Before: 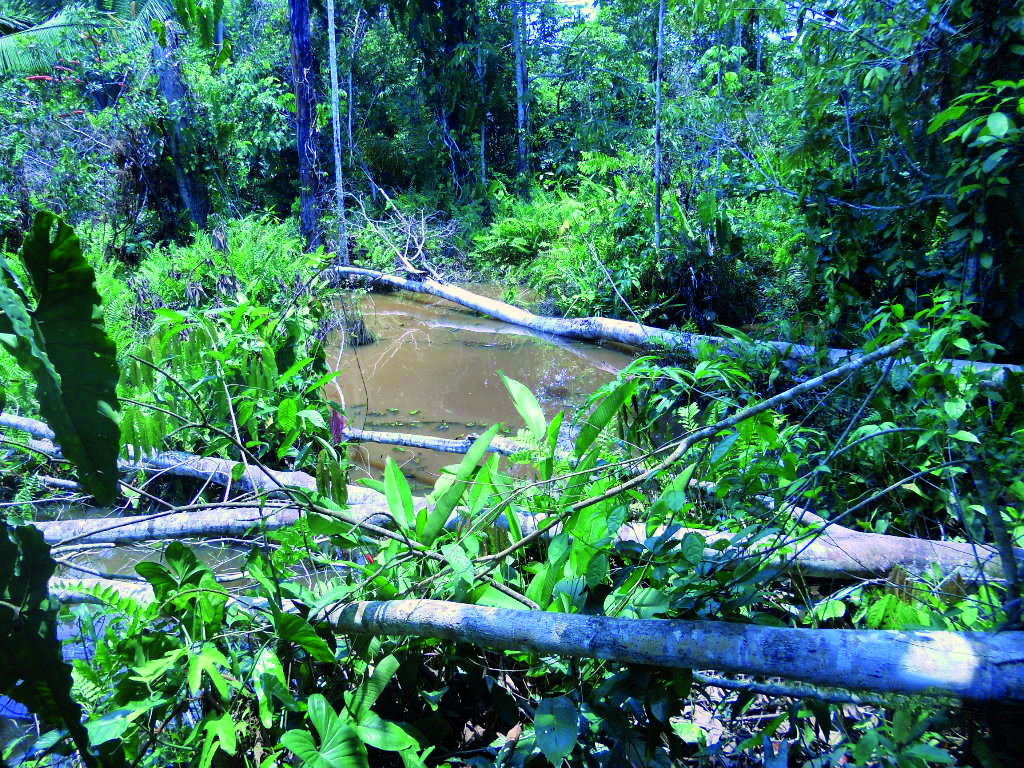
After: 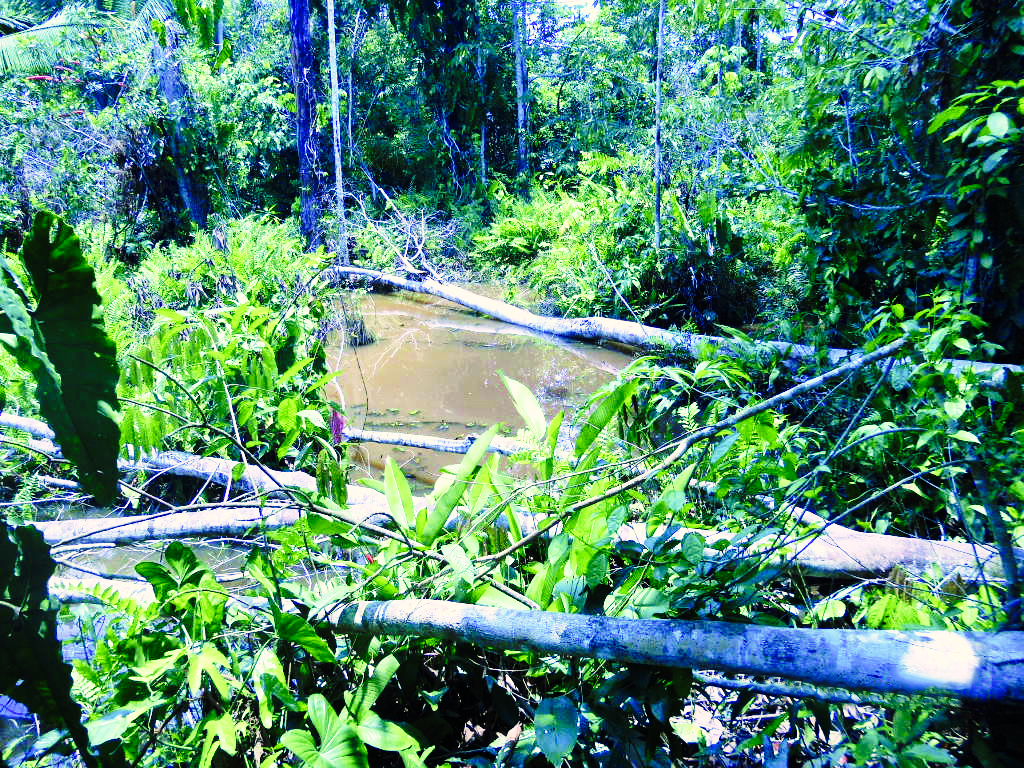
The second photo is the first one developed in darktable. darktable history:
tone equalizer: -8 EV 0.065 EV, smoothing diameter 2.14%, edges refinement/feathering 20.16, mask exposure compensation -1.57 EV, filter diffusion 5
color correction: highlights a* 3.56, highlights b* 5.14
base curve: curves: ch0 [(0, 0) (0.028, 0.03) (0.121, 0.232) (0.46, 0.748) (0.859, 0.968) (1, 1)], preserve colors none
